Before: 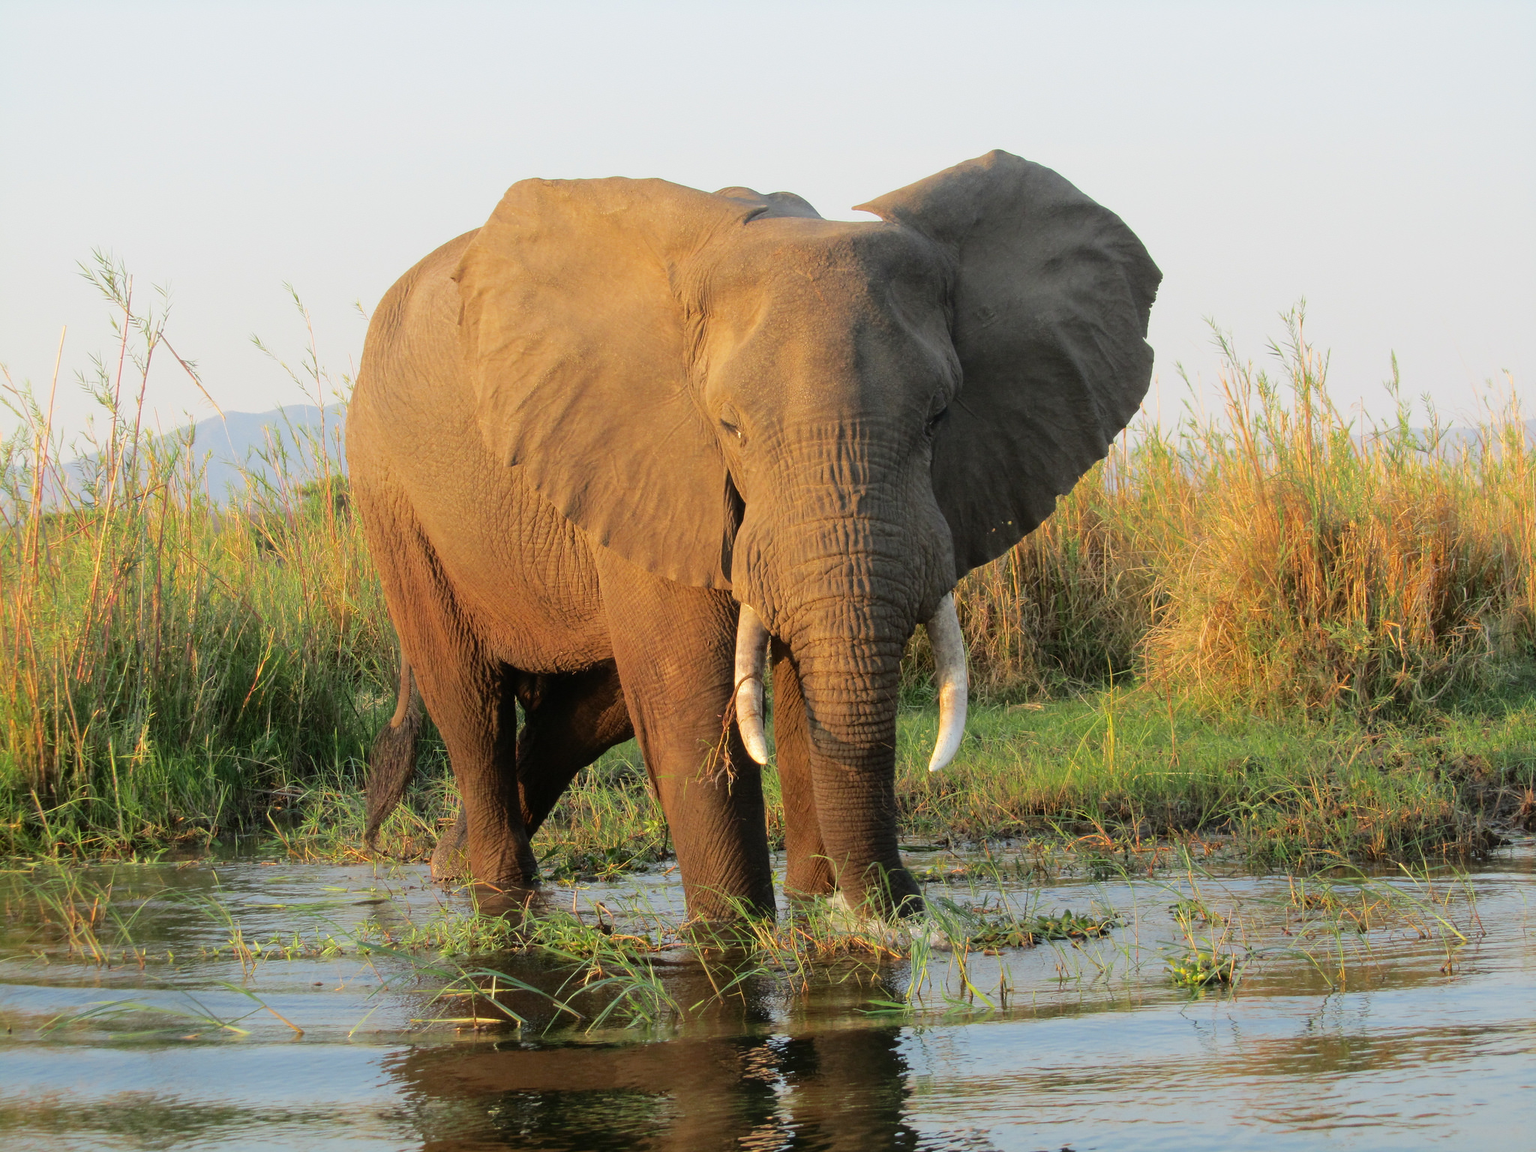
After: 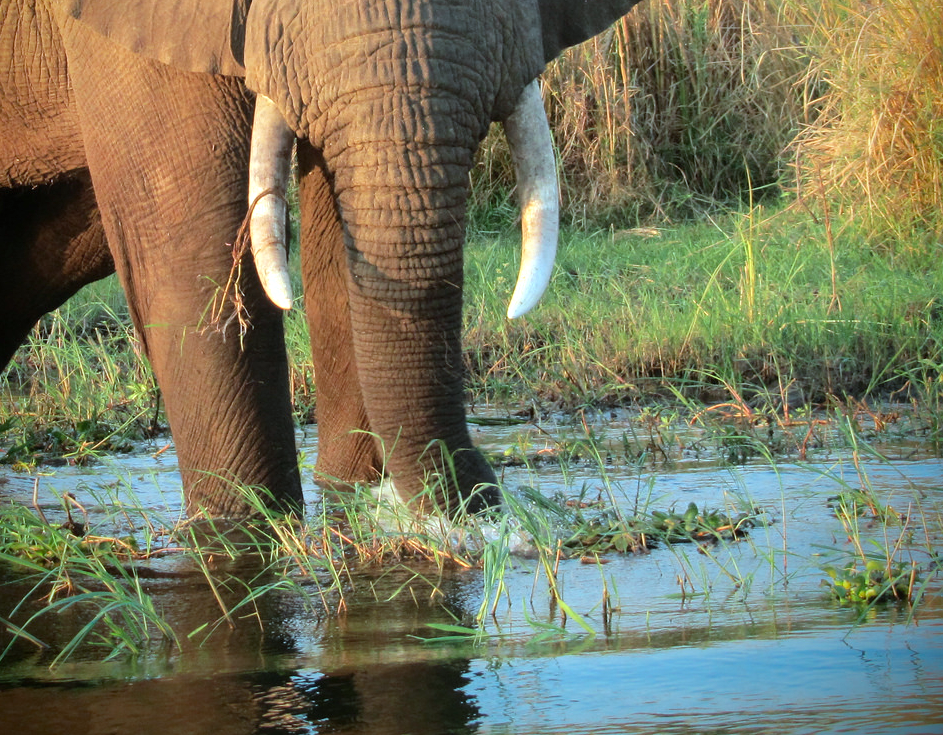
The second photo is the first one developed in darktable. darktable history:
vignetting: fall-off radius 82.32%, brightness -0.985, saturation 0.492, center (-0.054, -0.352)
exposure: black level correction 0.001, exposure 0.499 EV, compensate exposure bias true, compensate highlight preservation false
color balance rgb: perceptual saturation grading › global saturation -0.112%, saturation formula JzAzBz (2021)
crop: left 35.739%, top 46.253%, right 18.206%, bottom 5.881%
color correction: highlights a* -10.6, highlights b* -19.26
